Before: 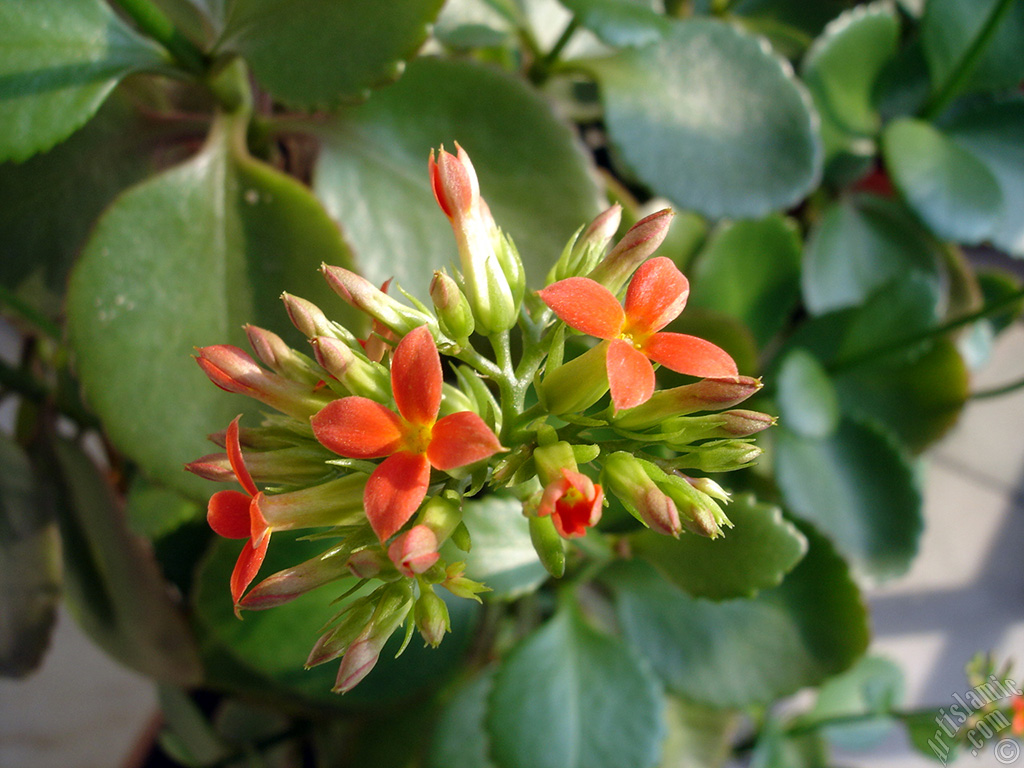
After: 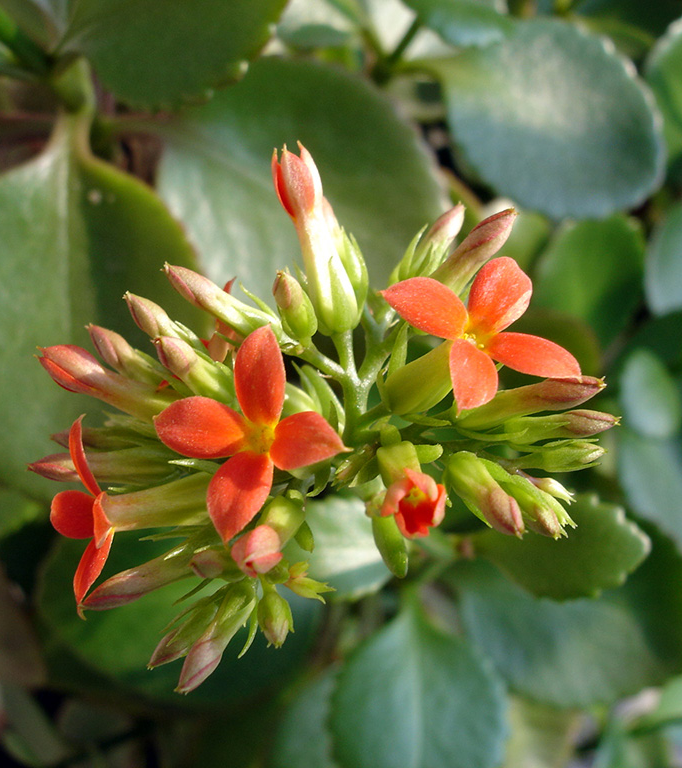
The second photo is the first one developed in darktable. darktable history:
white balance: emerald 1
crop: left 15.419%, right 17.914%
